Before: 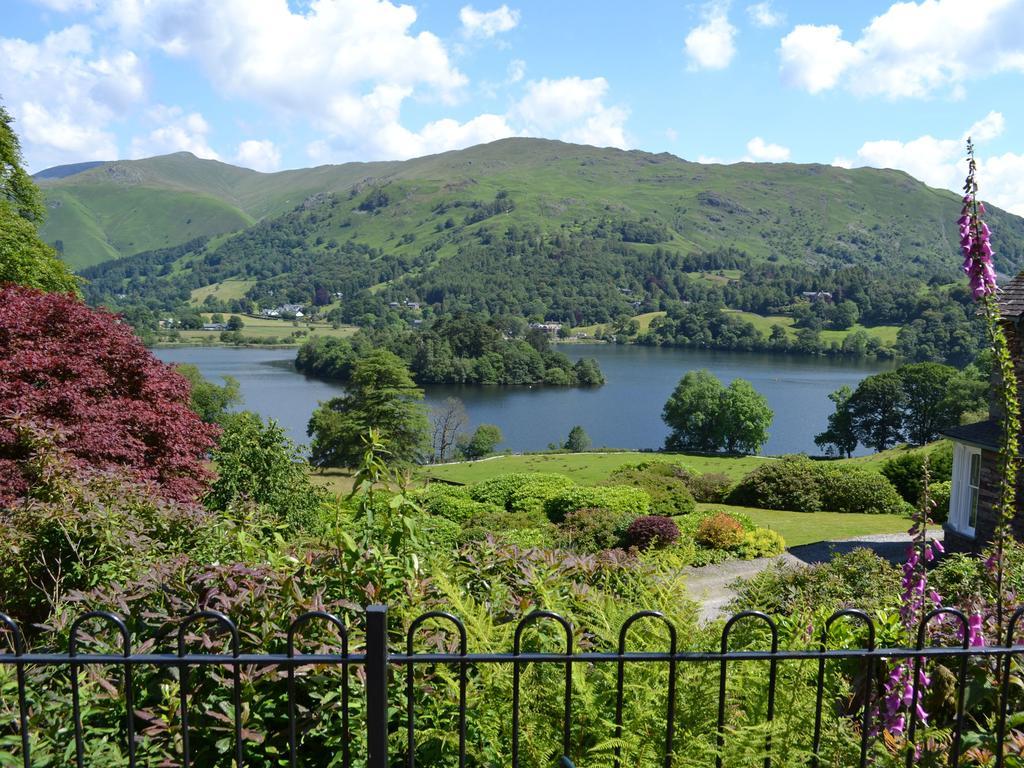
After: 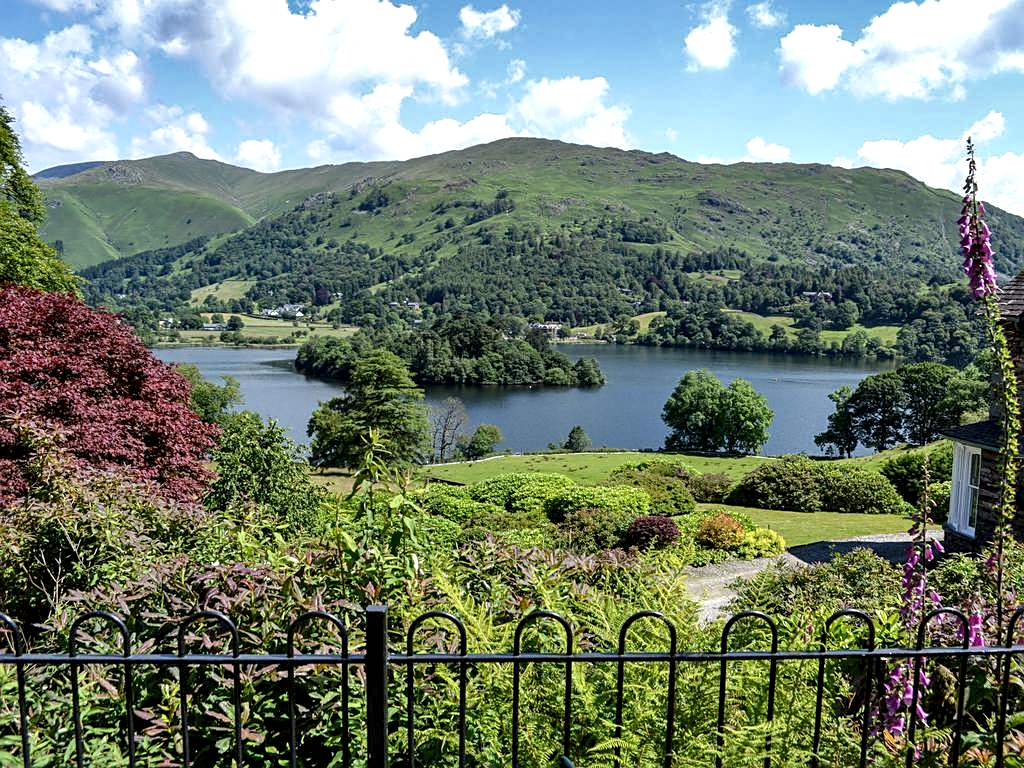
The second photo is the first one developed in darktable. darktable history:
shadows and highlights: soften with gaussian
sharpen: on, module defaults
local contrast: detail 160%
